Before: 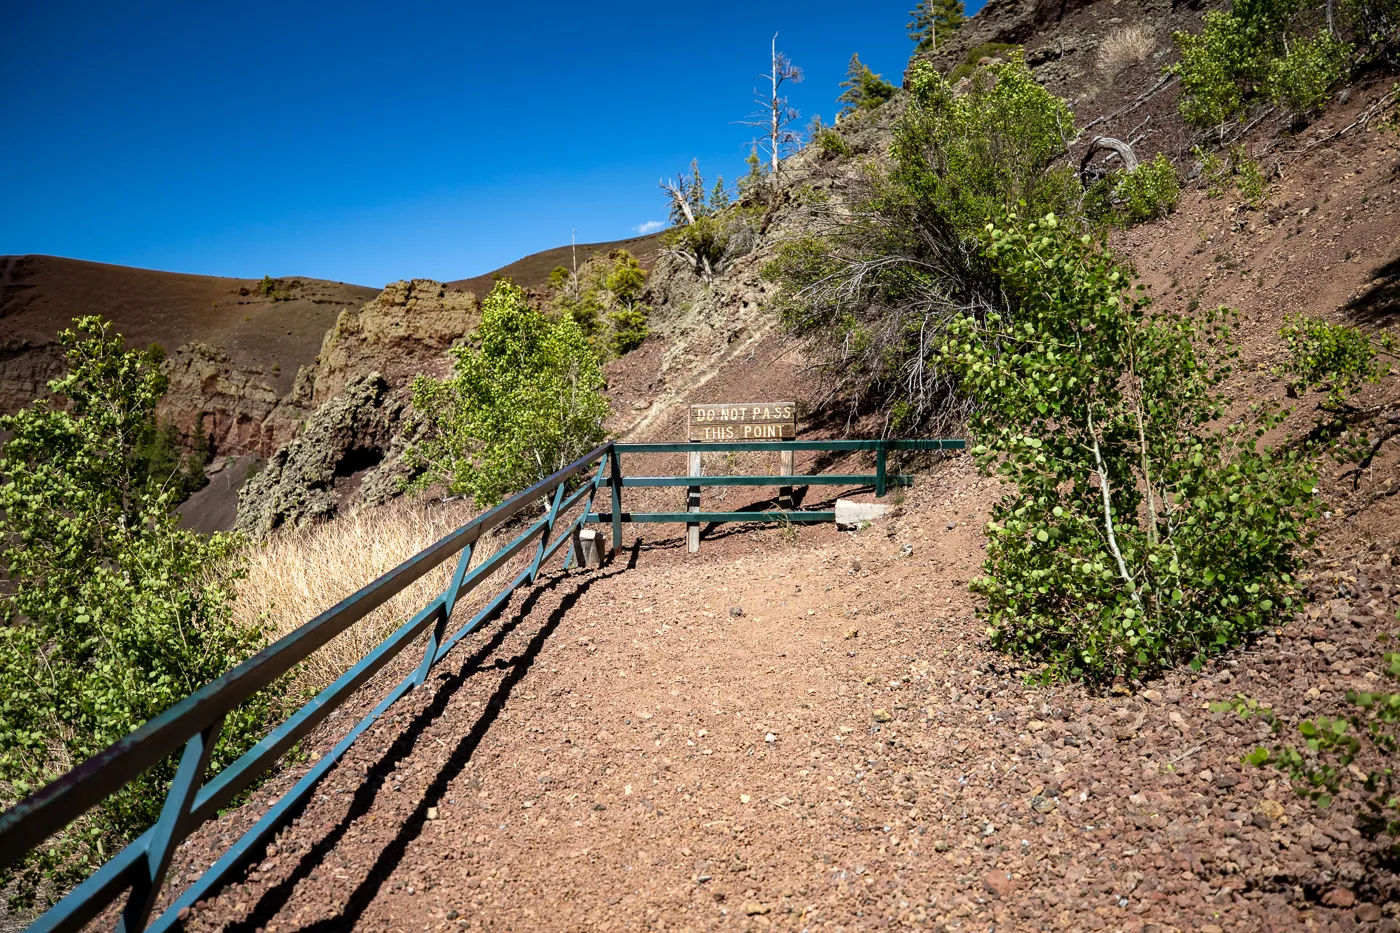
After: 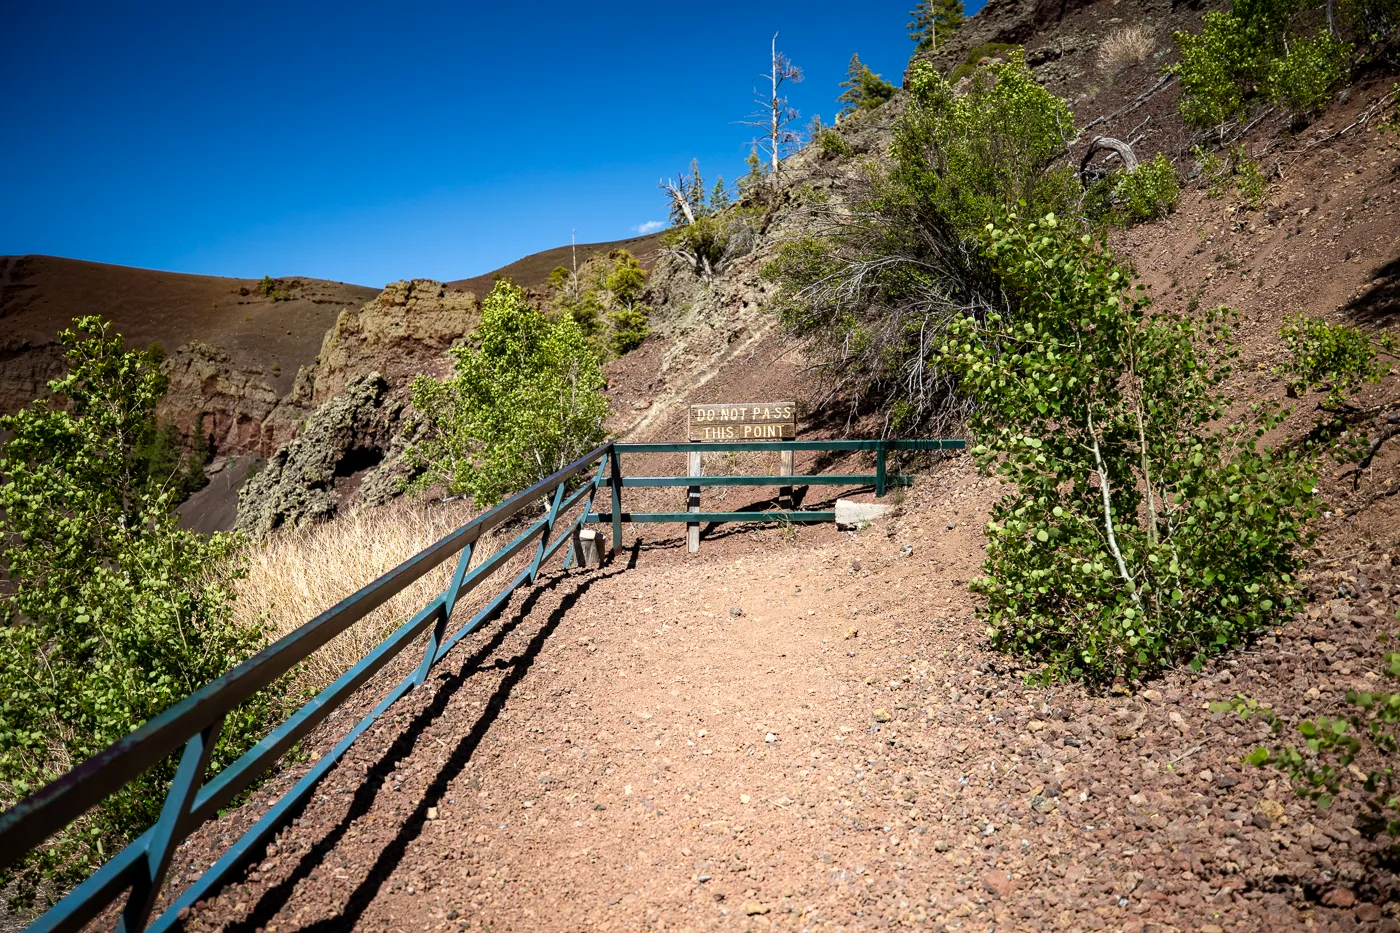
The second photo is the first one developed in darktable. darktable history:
shadows and highlights: shadows -54.3, highlights 86.09, soften with gaussian
